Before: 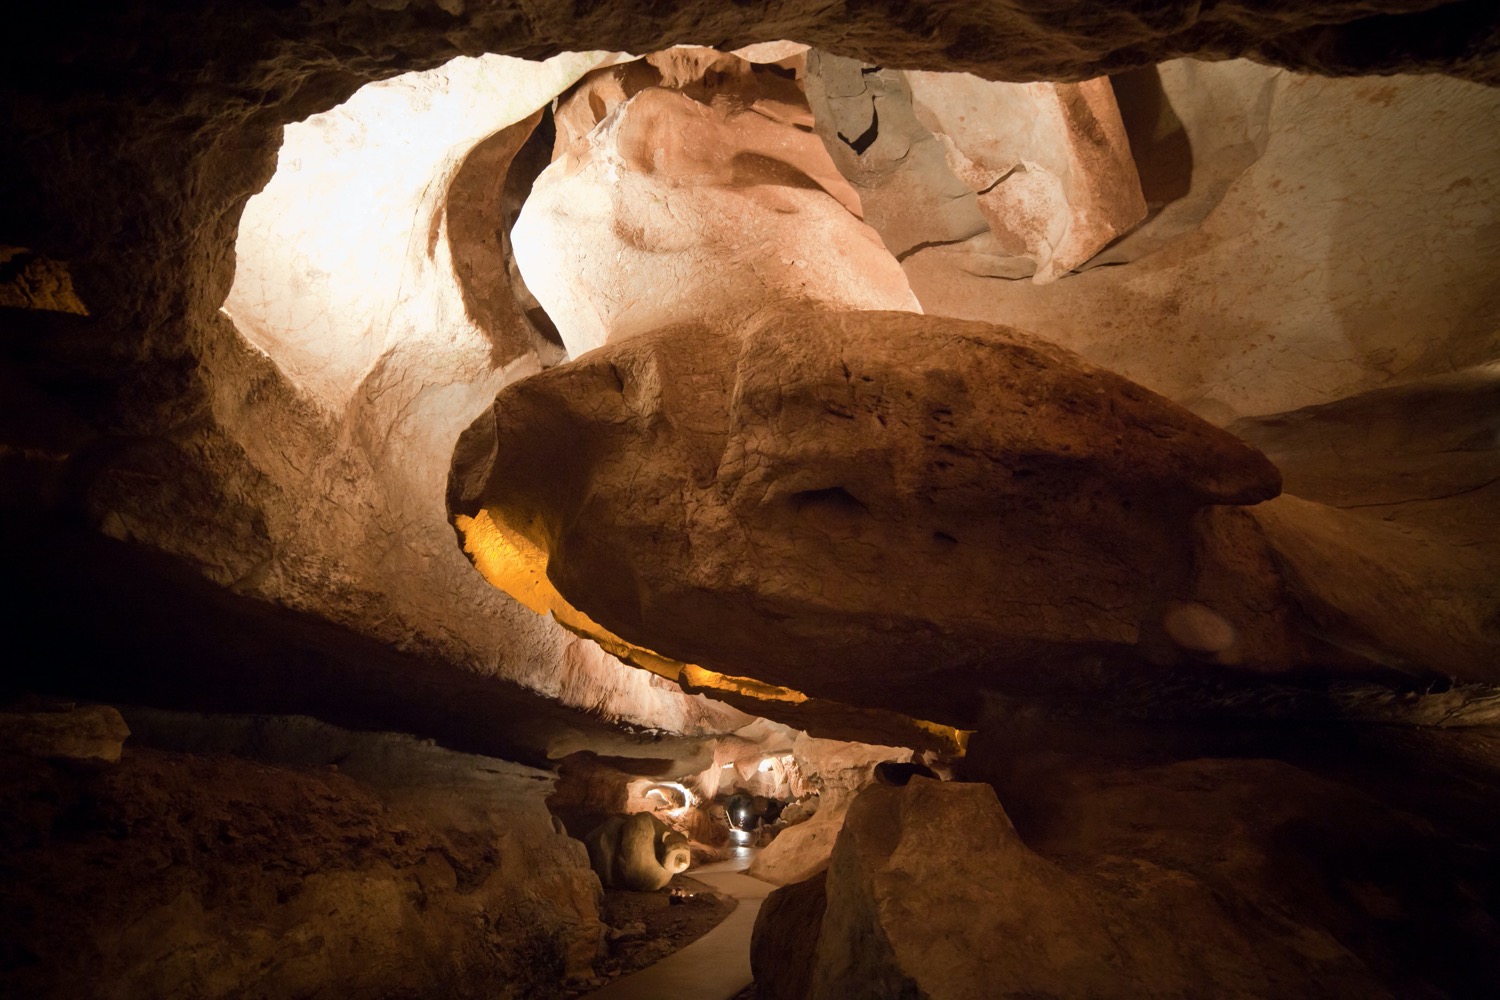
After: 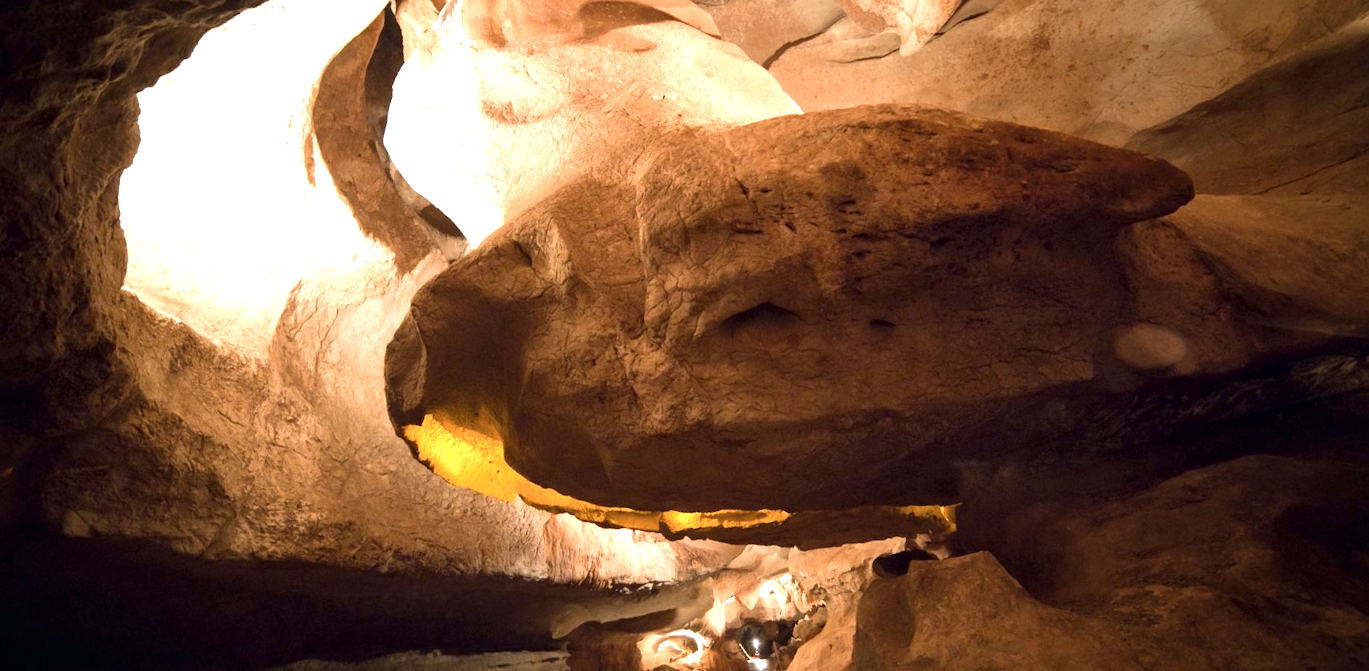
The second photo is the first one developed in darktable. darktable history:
exposure: black level correction 0, exposure 0.9 EV, compensate exposure bias true, compensate highlight preservation false
rotate and perspective: rotation -14.8°, crop left 0.1, crop right 0.903, crop top 0.25, crop bottom 0.748
tone equalizer: on, module defaults
local contrast: mode bilateral grid, contrast 20, coarseness 50, detail 120%, midtone range 0.2
